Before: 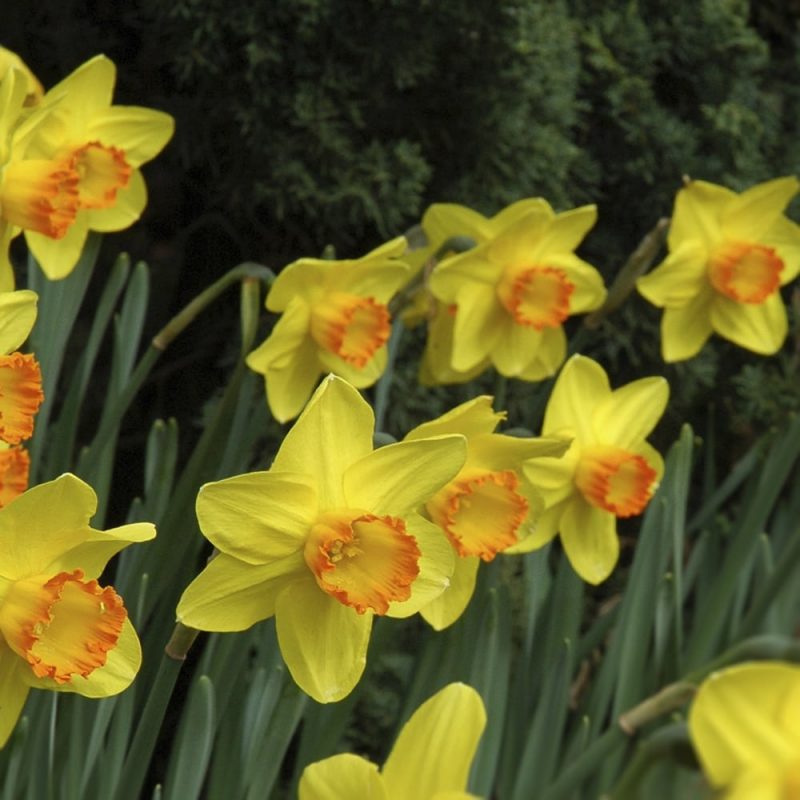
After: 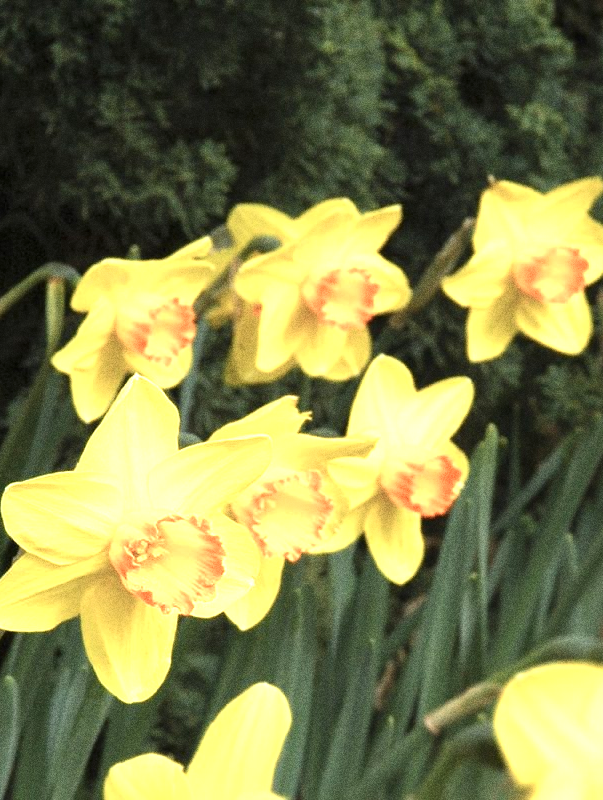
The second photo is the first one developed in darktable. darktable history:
grain: coarseness 0.09 ISO, strength 40%
exposure: black level correction 0, exposure 0.7 EV, compensate exposure bias true, compensate highlight preservation false
crop and rotate: left 24.6%
color zones: curves: ch0 [(0.018, 0.548) (0.224, 0.64) (0.425, 0.447) (0.675, 0.575) (0.732, 0.579)]; ch1 [(0.066, 0.487) (0.25, 0.5) (0.404, 0.43) (0.75, 0.421) (0.956, 0.421)]; ch2 [(0.044, 0.561) (0.215, 0.465) (0.399, 0.544) (0.465, 0.548) (0.614, 0.447) (0.724, 0.43) (0.882, 0.623) (0.956, 0.632)]
